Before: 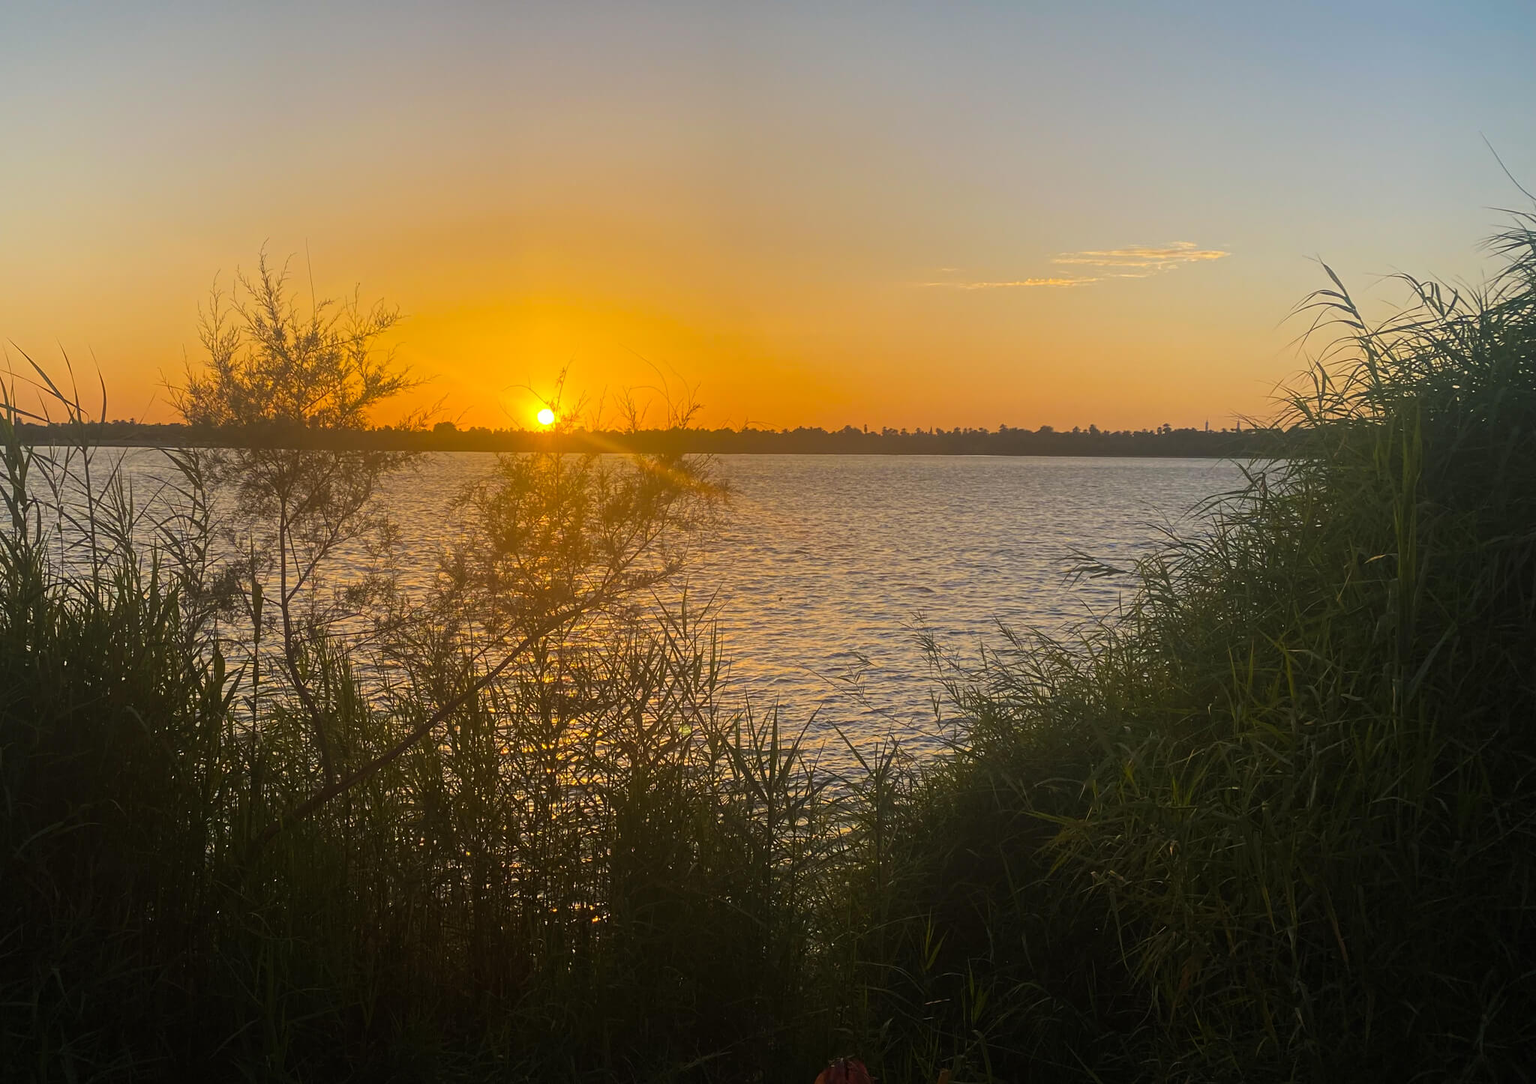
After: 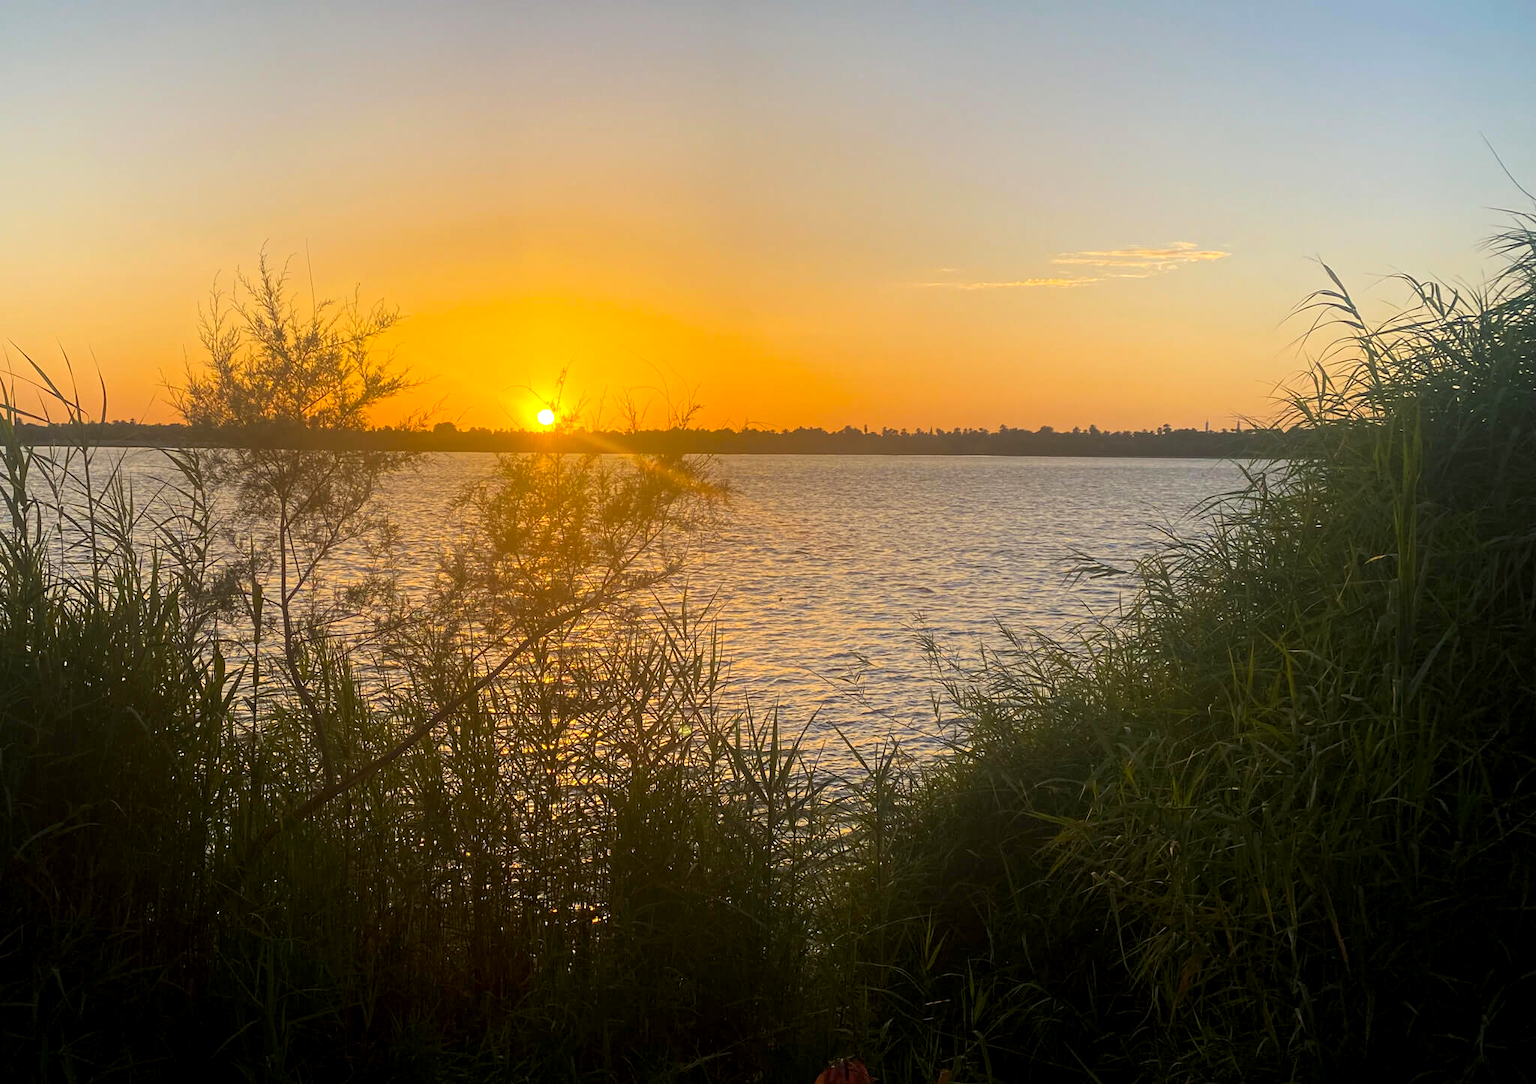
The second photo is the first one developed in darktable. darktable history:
exposure: black level correction 0.003, exposure 0.384 EV, compensate highlight preservation false
